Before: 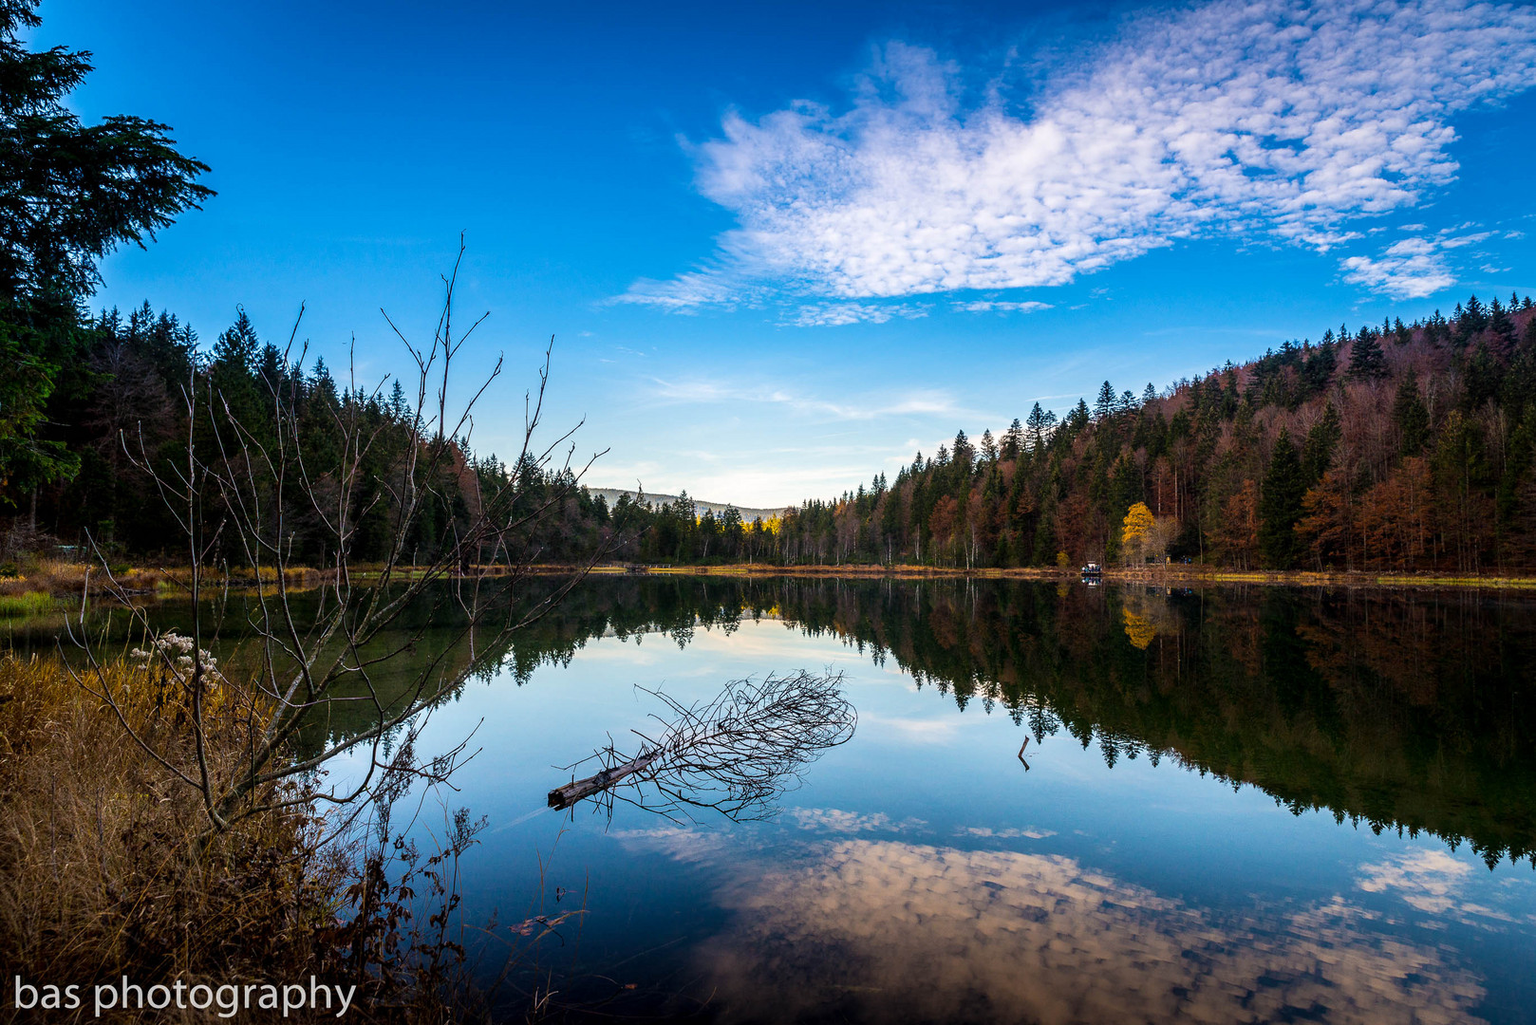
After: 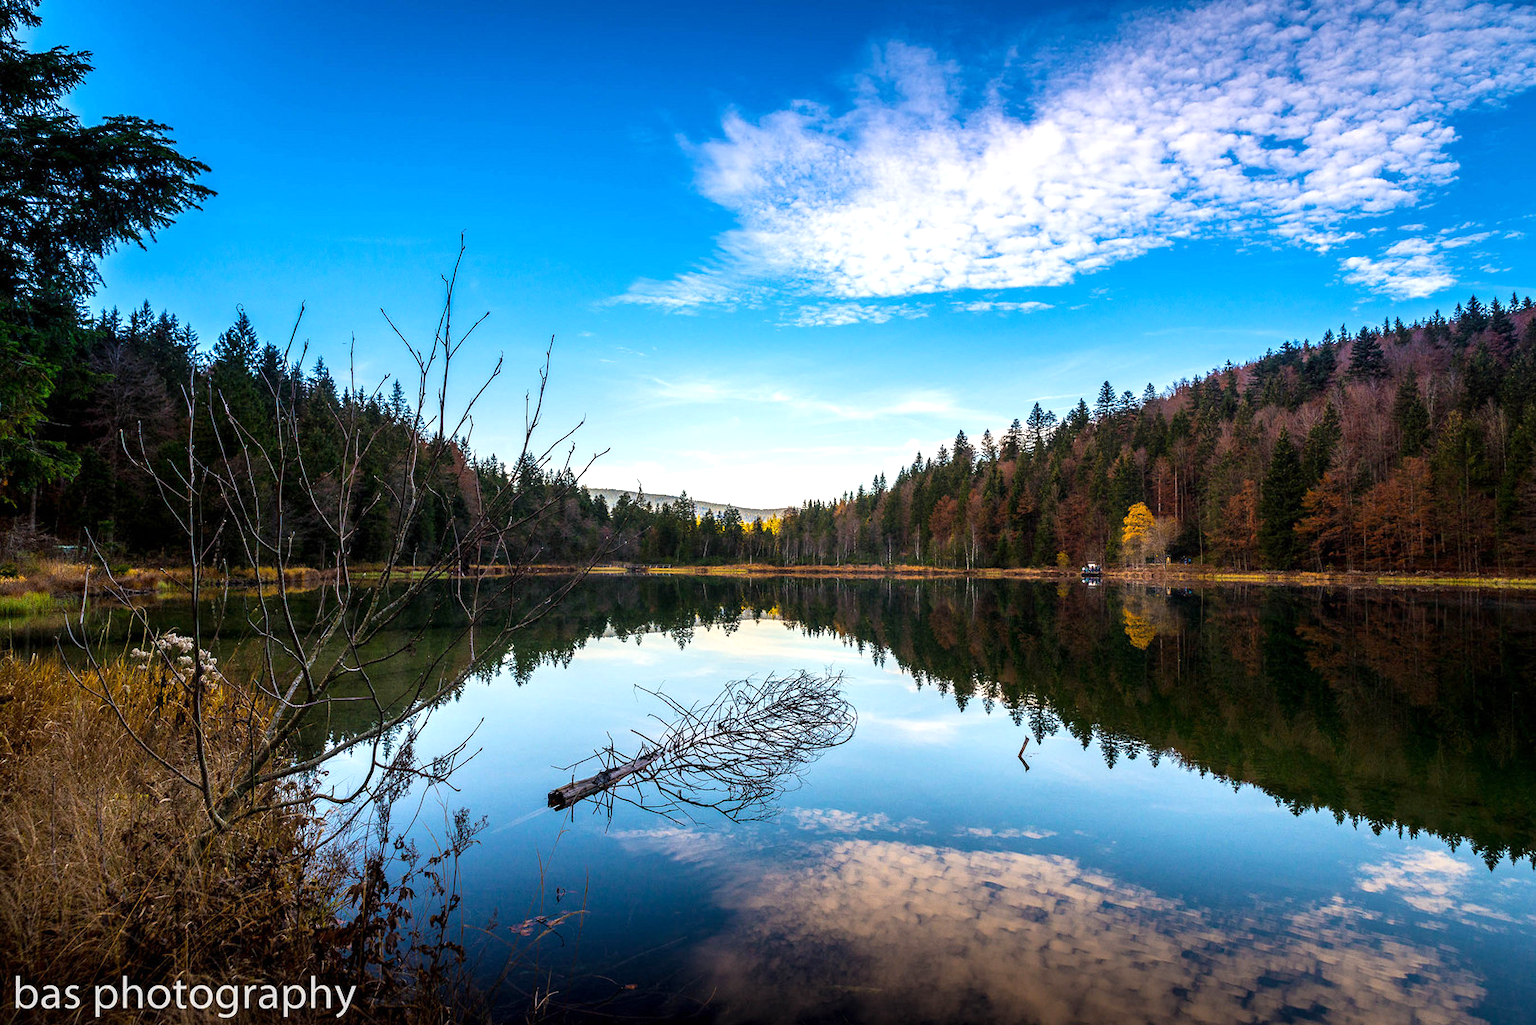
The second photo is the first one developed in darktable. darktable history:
exposure: exposure 0.426 EV, compensate highlight preservation false
